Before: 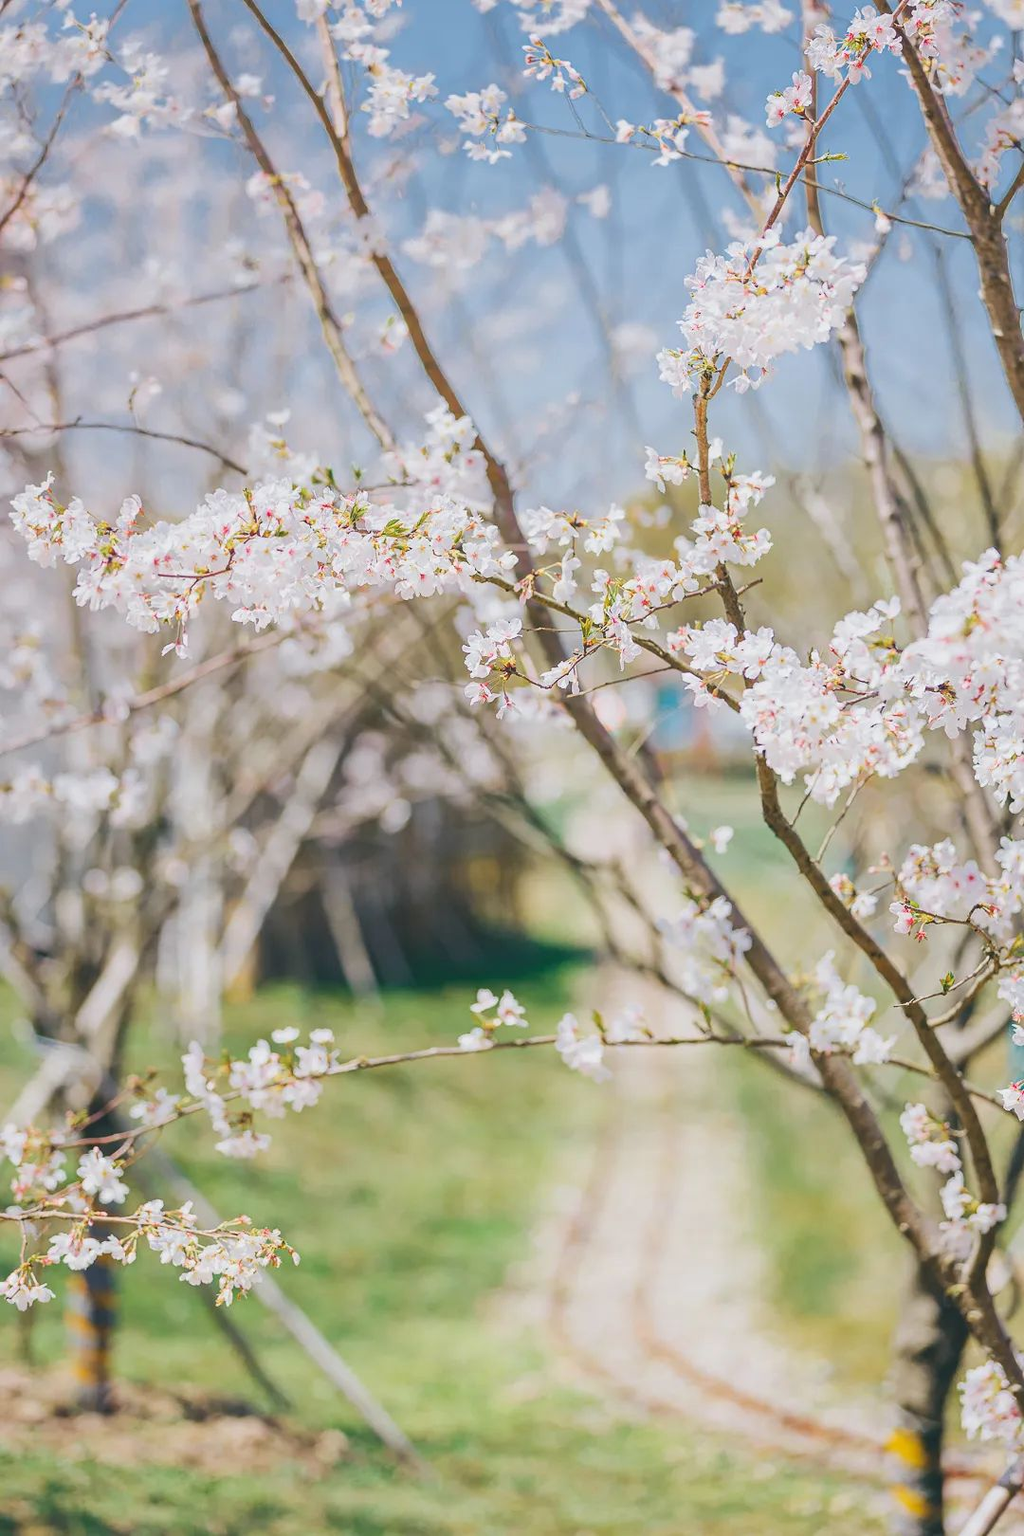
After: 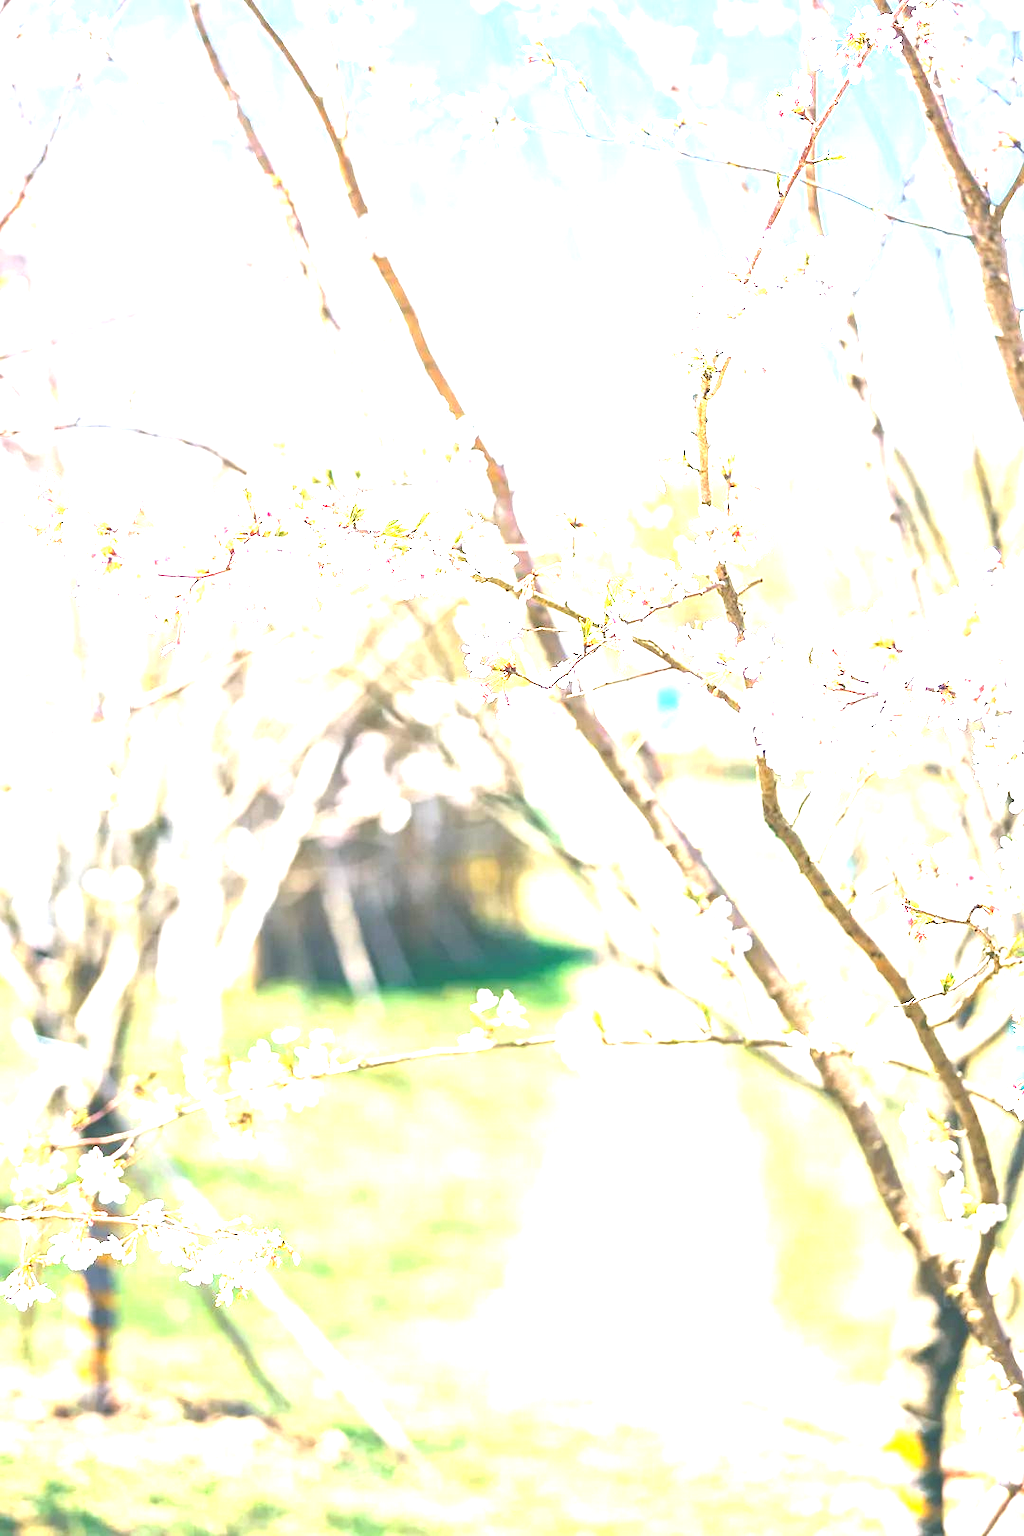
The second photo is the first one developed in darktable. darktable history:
exposure: exposure 2.058 EV, compensate highlight preservation false
